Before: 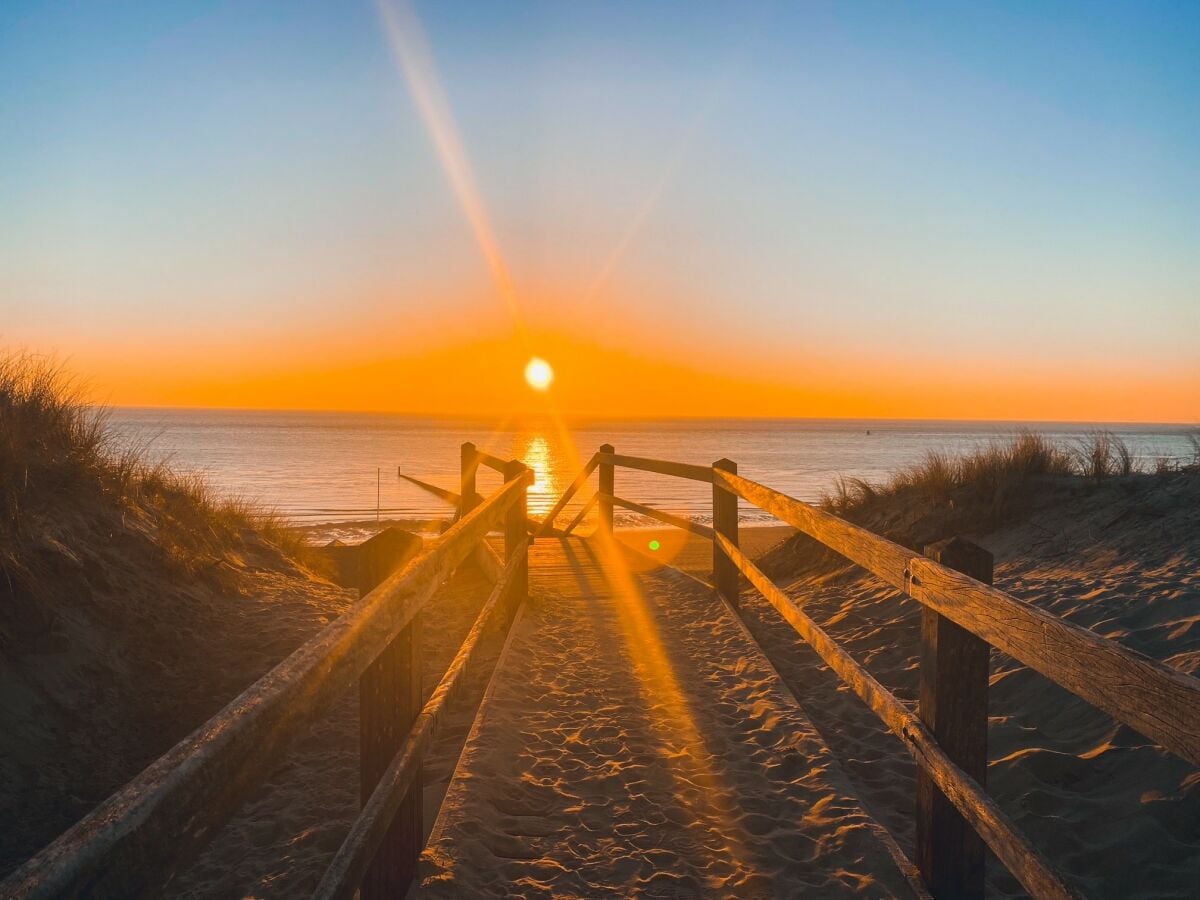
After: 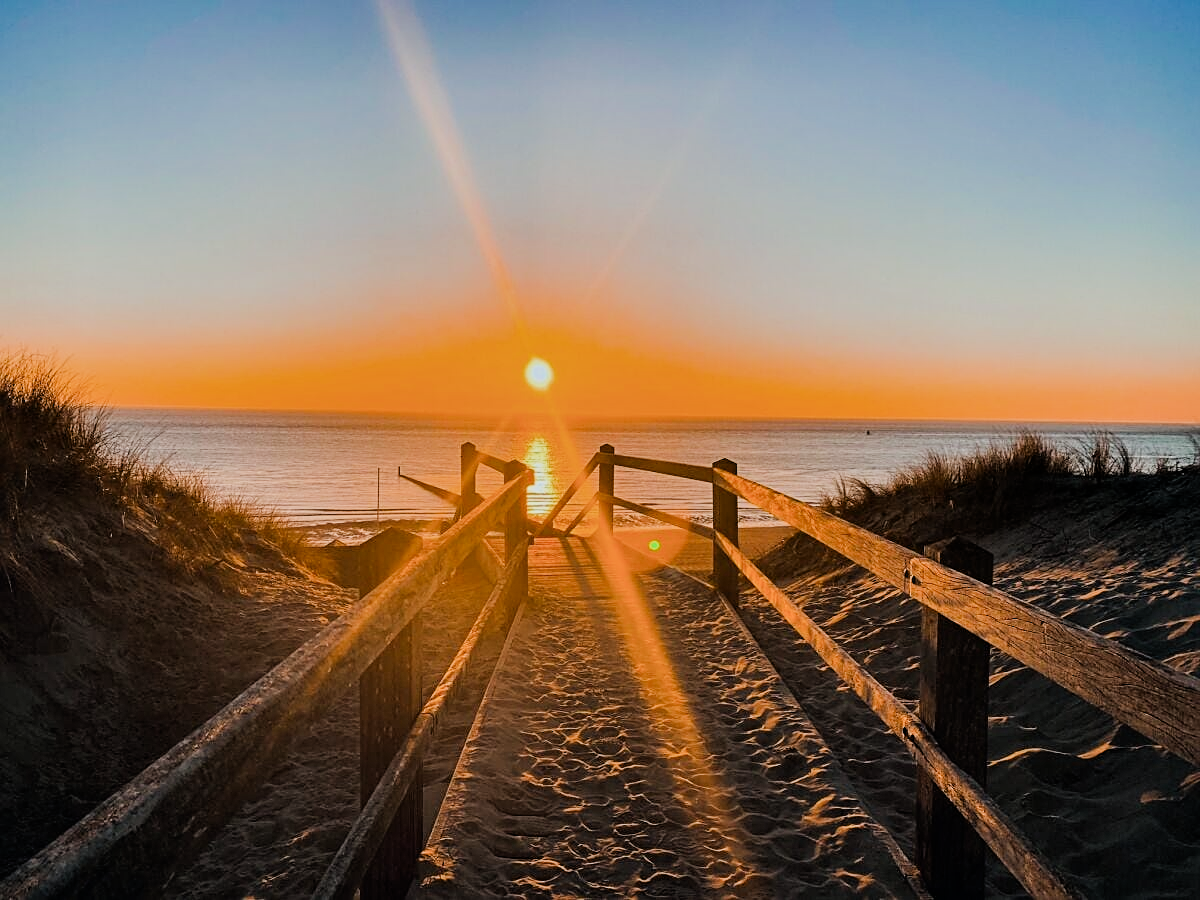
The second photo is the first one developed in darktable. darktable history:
filmic rgb: black relative exposure -9.26 EV, white relative exposure 6.76 EV, hardness 3.08, contrast 1.055
sharpen: on, module defaults
contrast equalizer: octaves 7, y [[0.6 ×6], [0.55 ×6], [0 ×6], [0 ×6], [0 ×6]]
